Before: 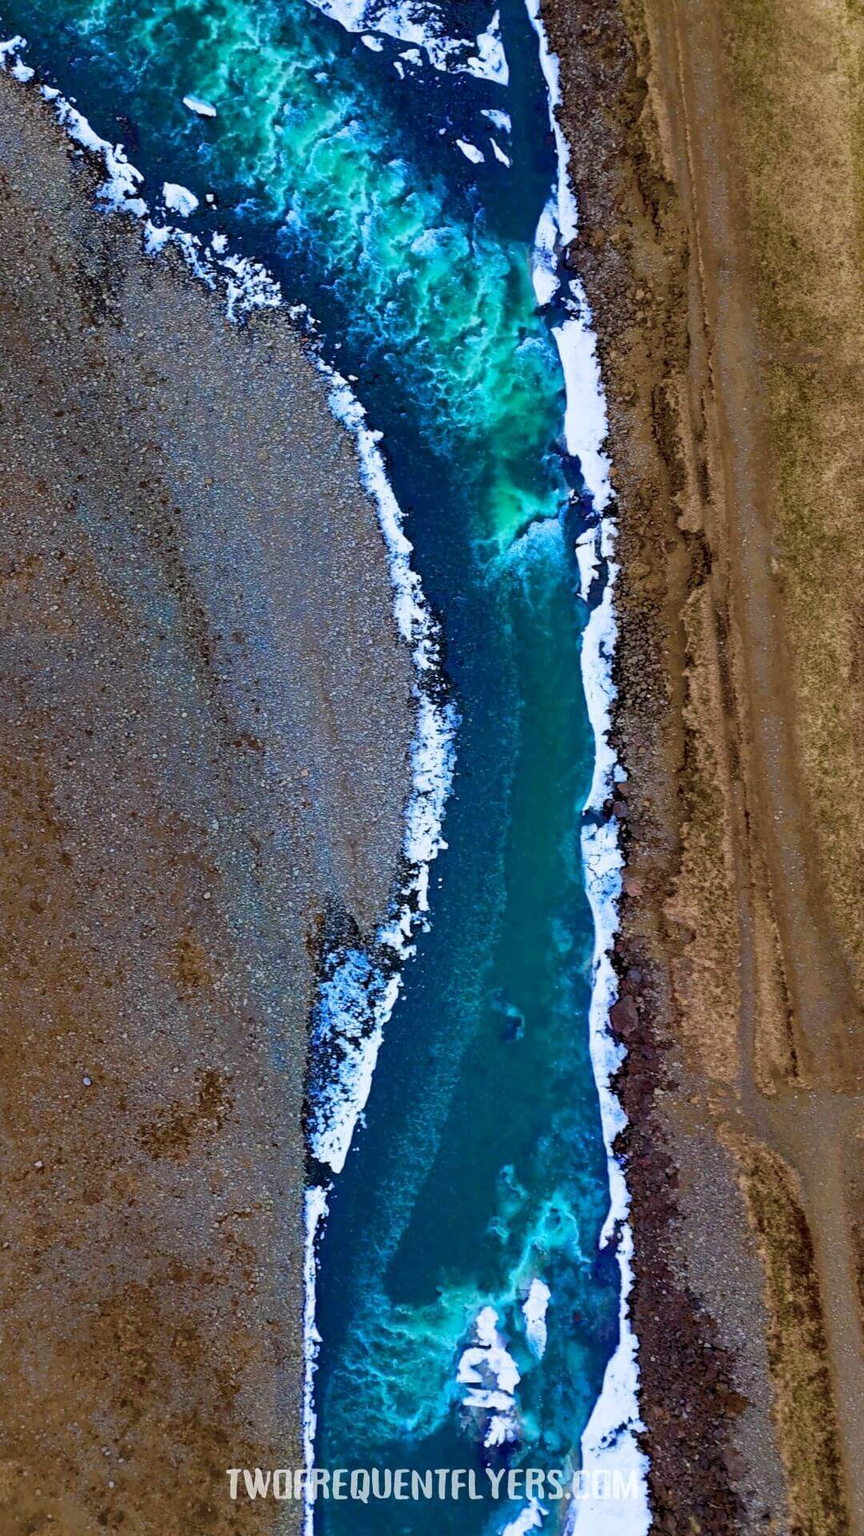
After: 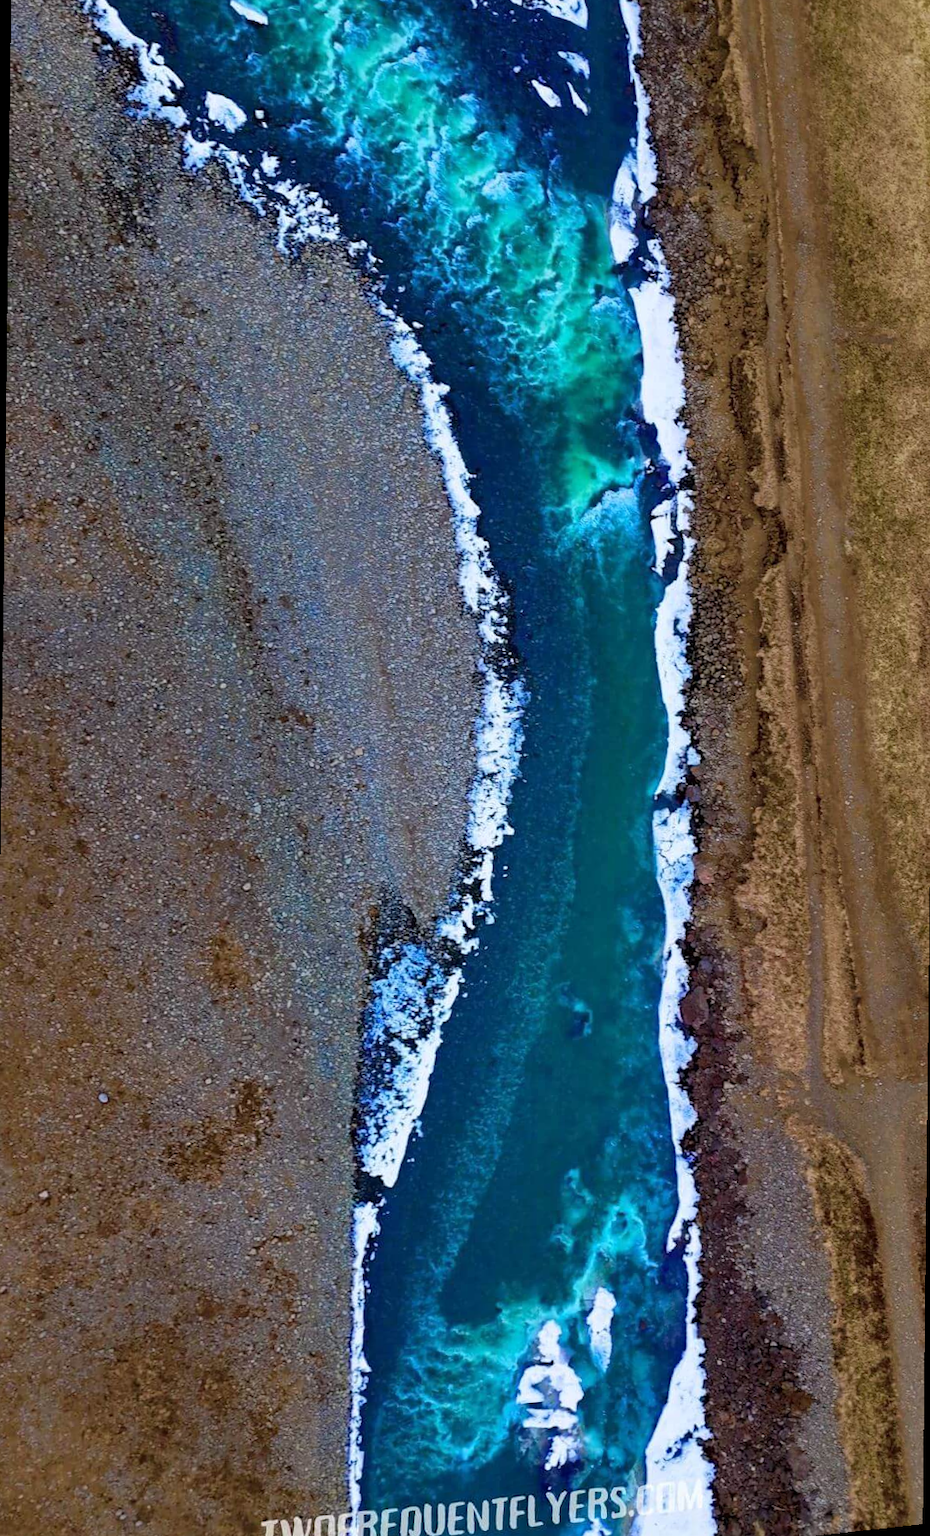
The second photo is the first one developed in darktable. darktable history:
rotate and perspective: rotation 0.679°, lens shift (horizontal) 0.136, crop left 0.009, crop right 0.991, crop top 0.078, crop bottom 0.95
tone equalizer: on, module defaults
